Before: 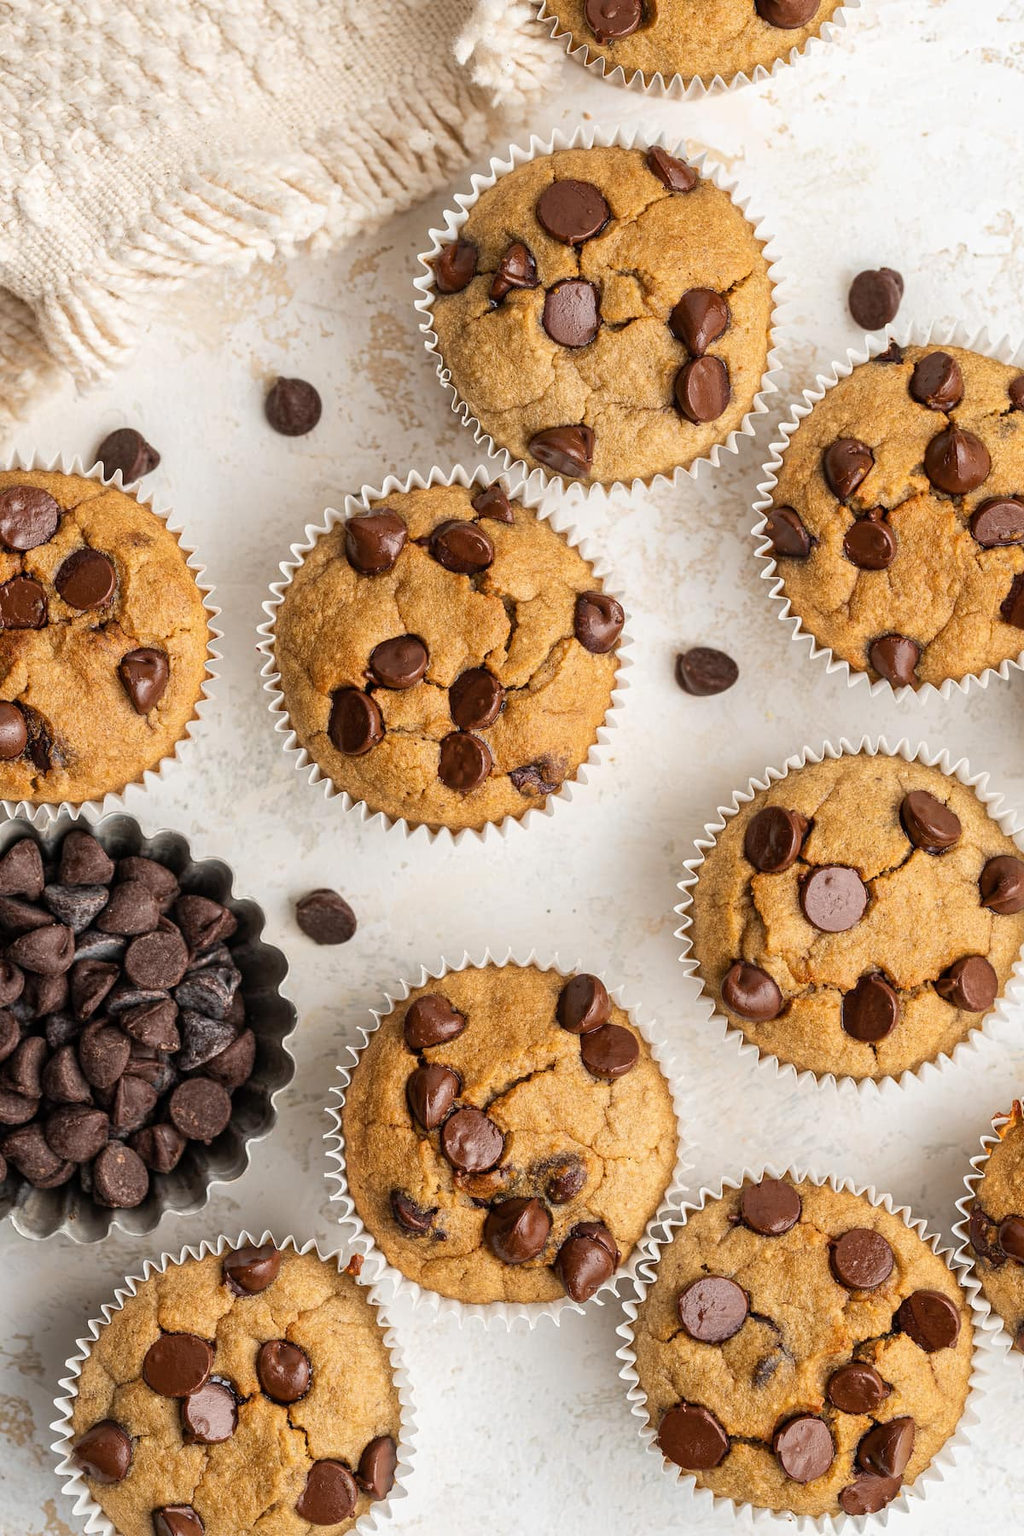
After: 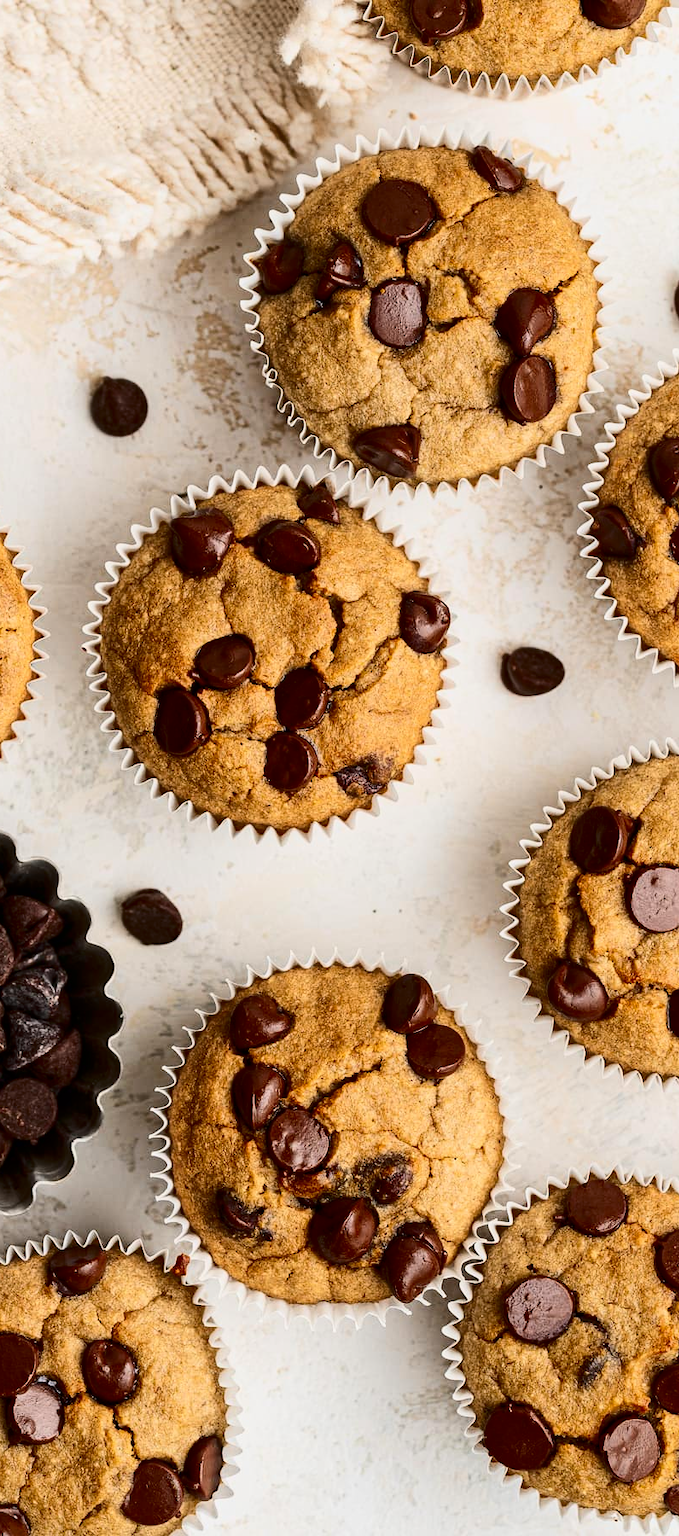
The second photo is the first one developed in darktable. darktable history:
exposure: exposure -0.283 EV, compensate highlight preservation false
tone equalizer: edges refinement/feathering 500, mask exposure compensation -1.57 EV, preserve details no
contrast brightness saturation: contrast 0.32, brightness -0.067, saturation 0.171
crop: left 17.029%, right 16.56%
